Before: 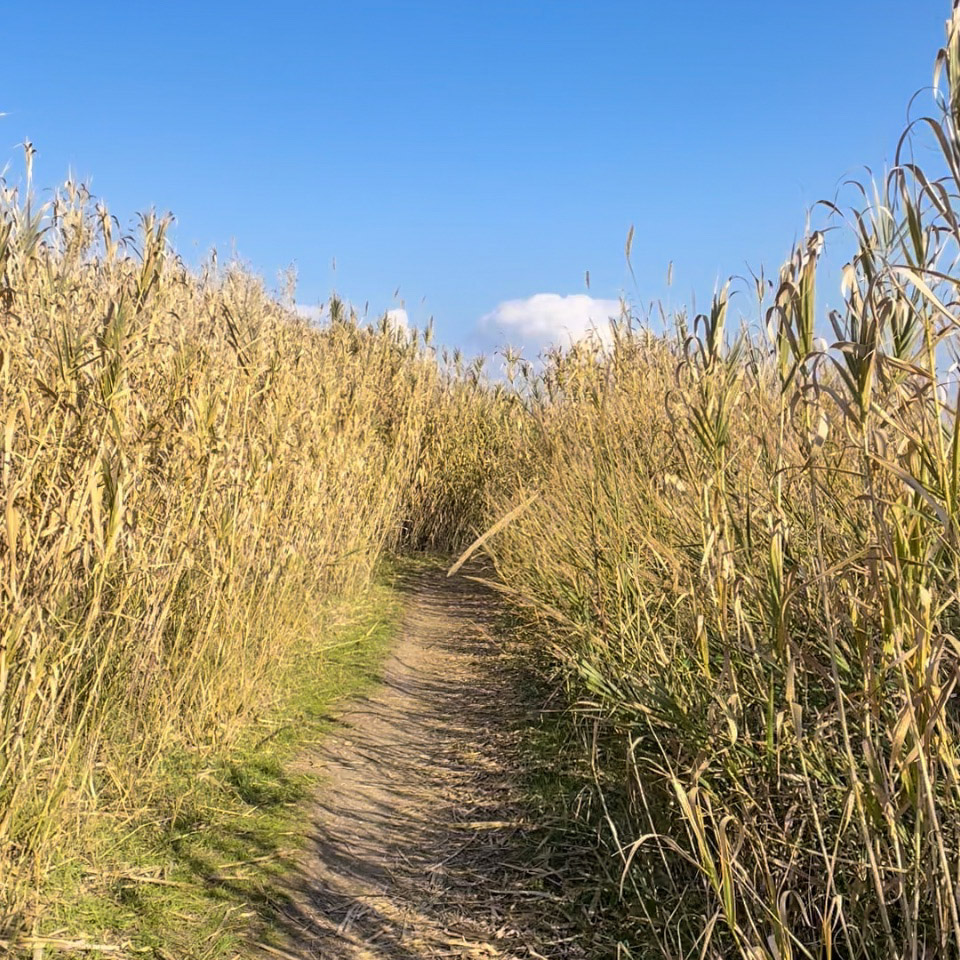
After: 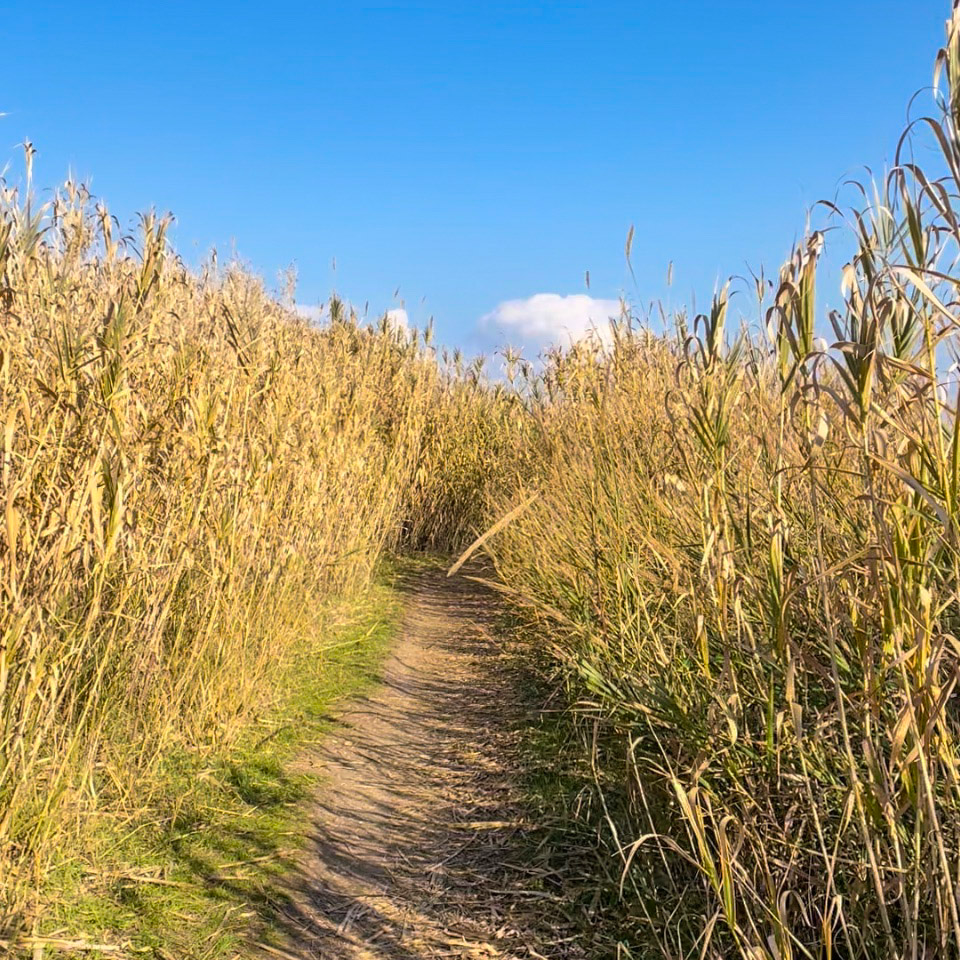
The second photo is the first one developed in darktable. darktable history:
velvia: strength 6%
rotate and perspective: automatic cropping original format, crop left 0, crop top 0
tone equalizer: on, module defaults
